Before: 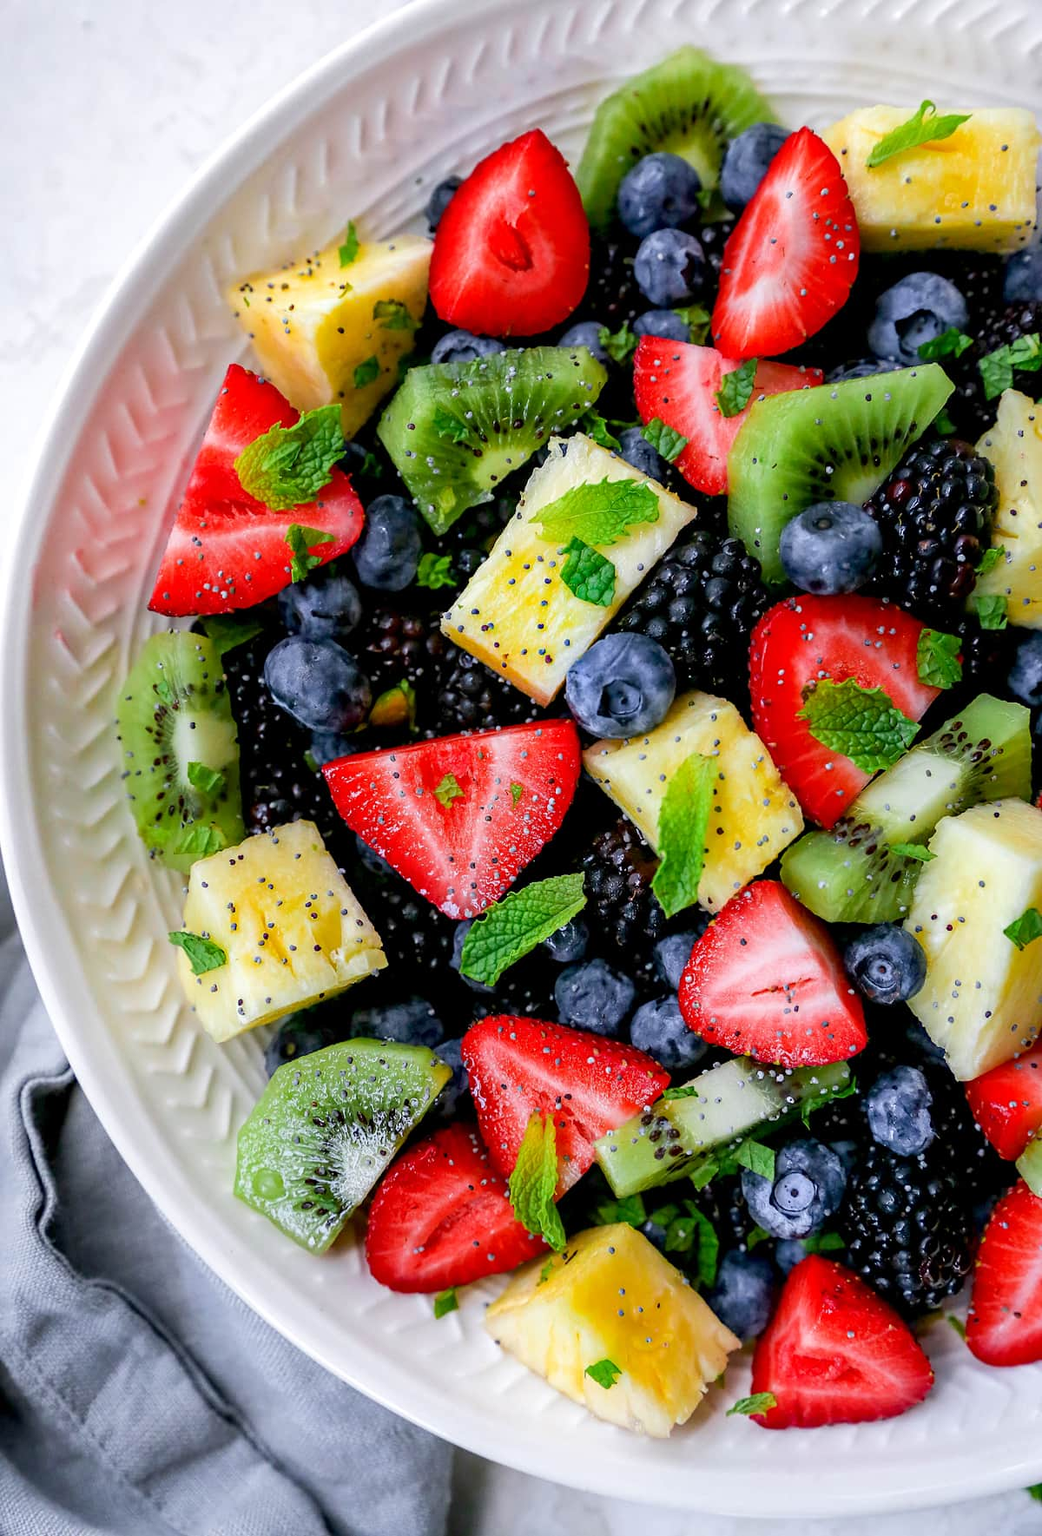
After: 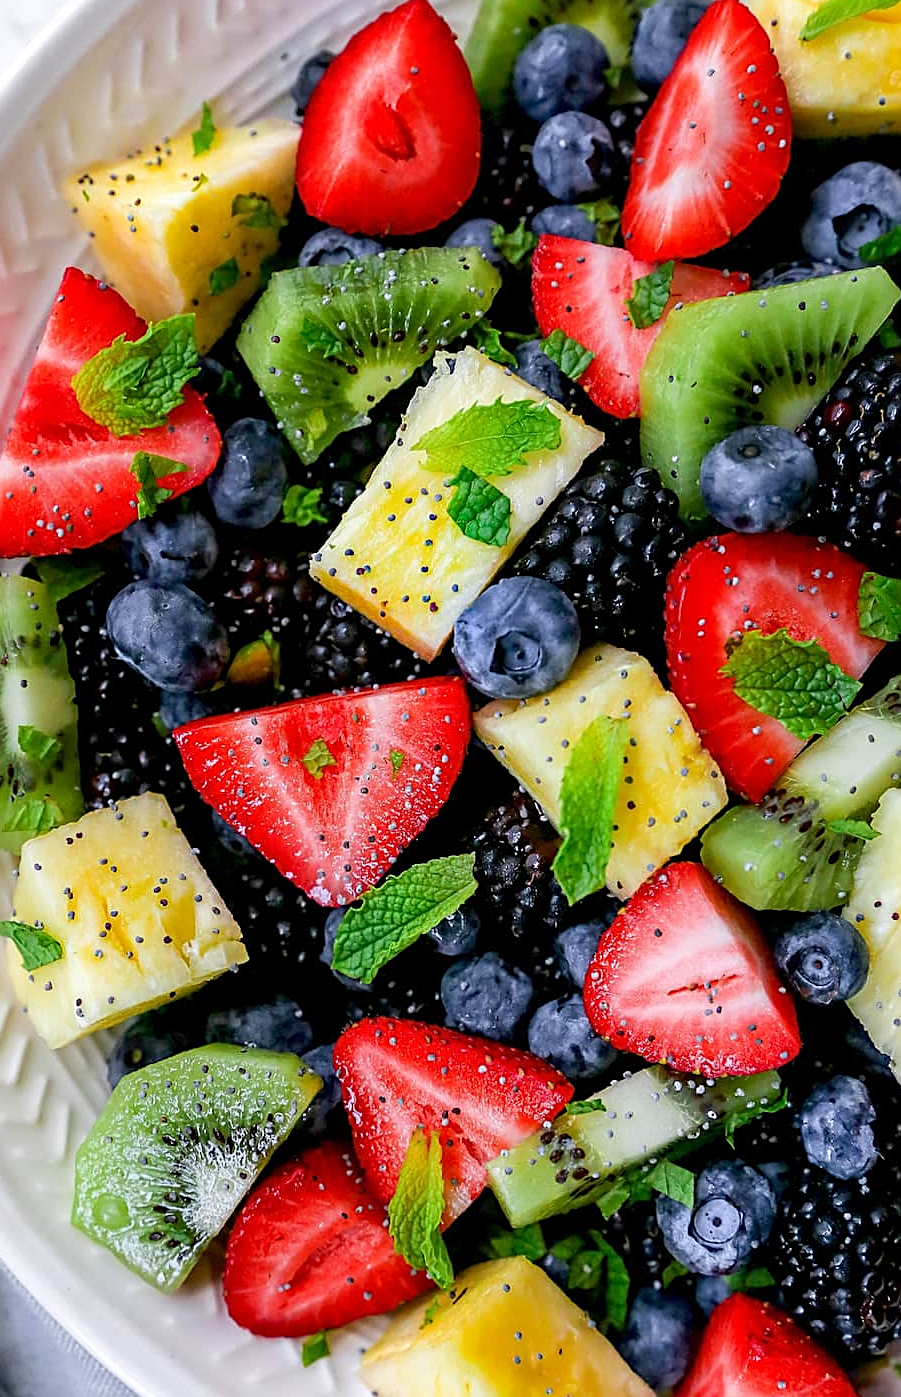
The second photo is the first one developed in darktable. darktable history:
crop: left 16.574%, top 8.596%, right 8.309%, bottom 12.41%
sharpen: on, module defaults
